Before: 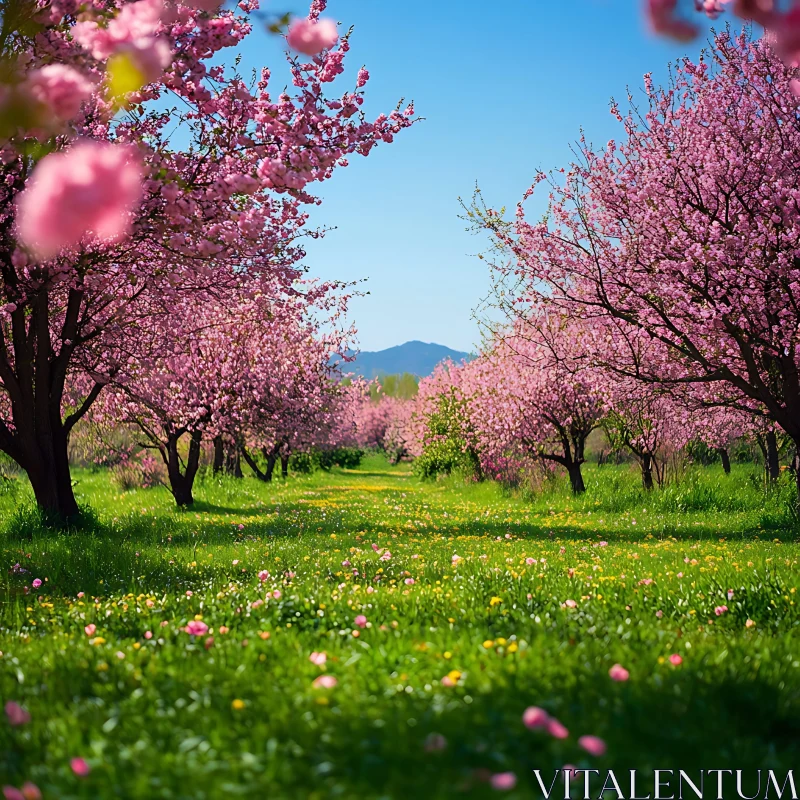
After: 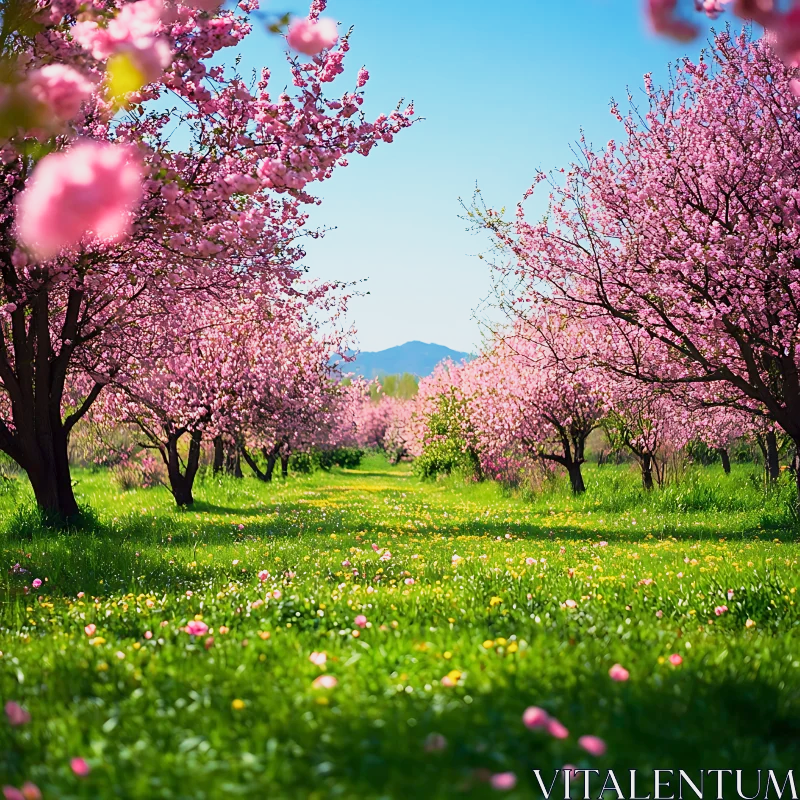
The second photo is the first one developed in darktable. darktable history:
tone equalizer: on, module defaults
base curve: curves: ch0 [(0, 0) (0.088, 0.125) (0.176, 0.251) (0.354, 0.501) (0.613, 0.749) (1, 0.877)], preserve colors none
